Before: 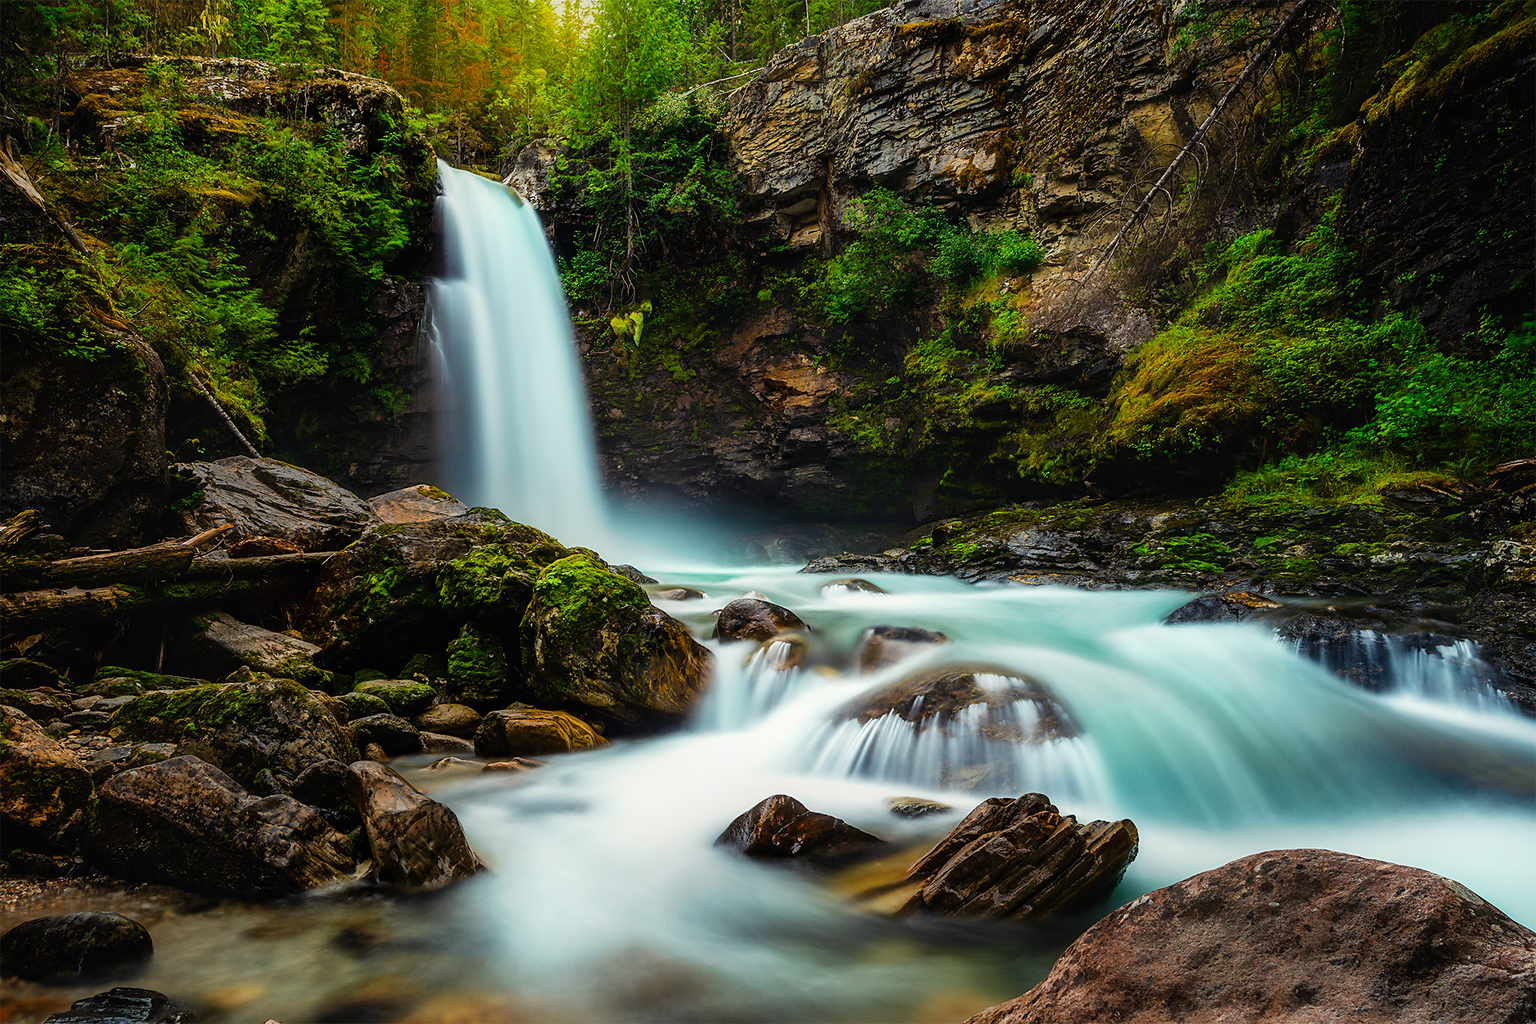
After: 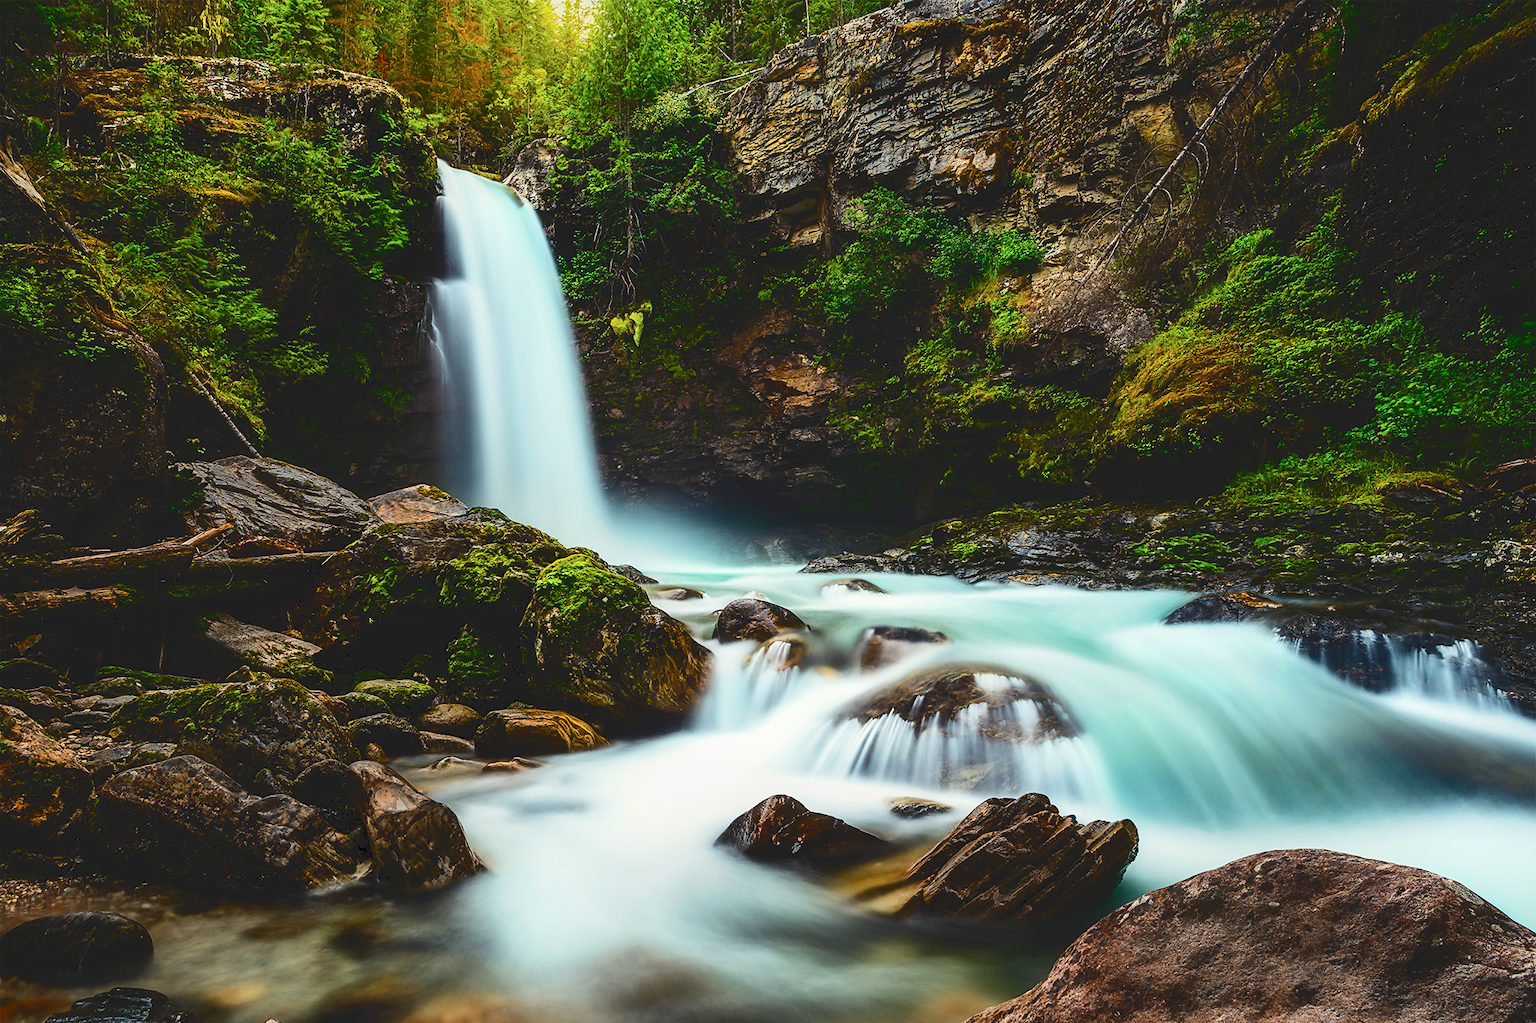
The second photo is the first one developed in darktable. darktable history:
tone curve: curves: ch0 [(0, 0) (0.003, 0.117) (0.011, 0.118) (0.025, 0.123) (0.044, 0.13) (0.069, 0.137) (0.1, 0.149) (0.136, 0.157) (0.177, 0.184) (0.224, 0.217) (0.277, 0.257) (0.335, 0.324) (0.399, 0.406) (0.468, 0.511) (0.543, 0.609) (0.623, 0.712) (0.709, 0.8) (0.801, 0.877) (0.898, 0.938) (1, 1)], color space Lab, independent channels, preserve colors none
